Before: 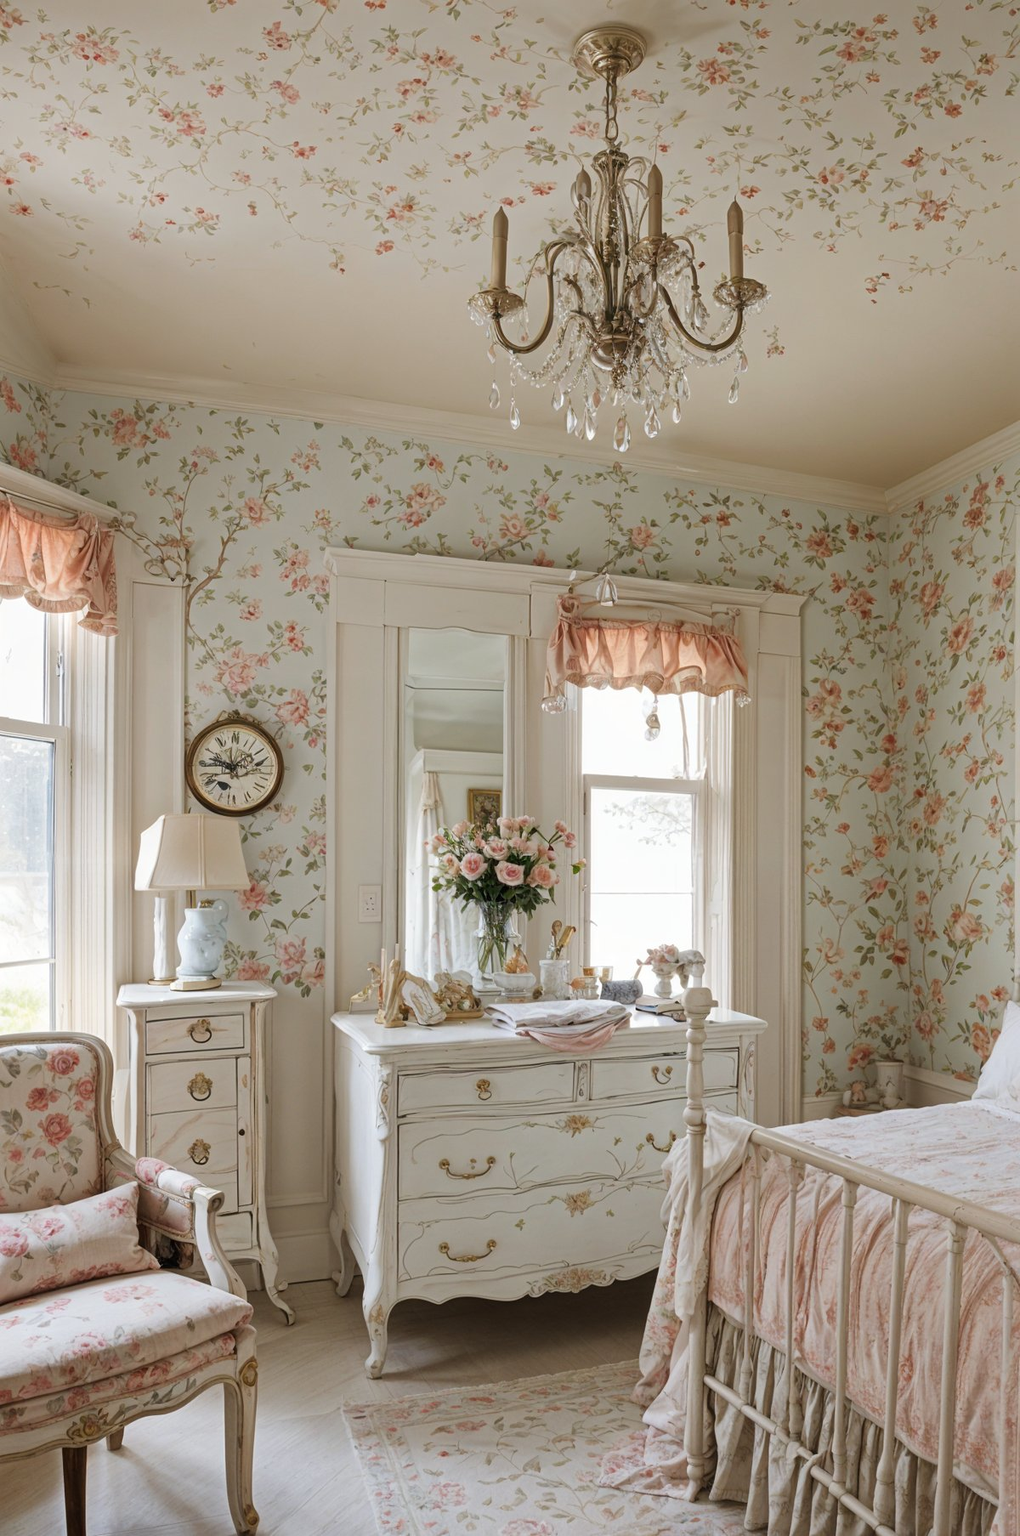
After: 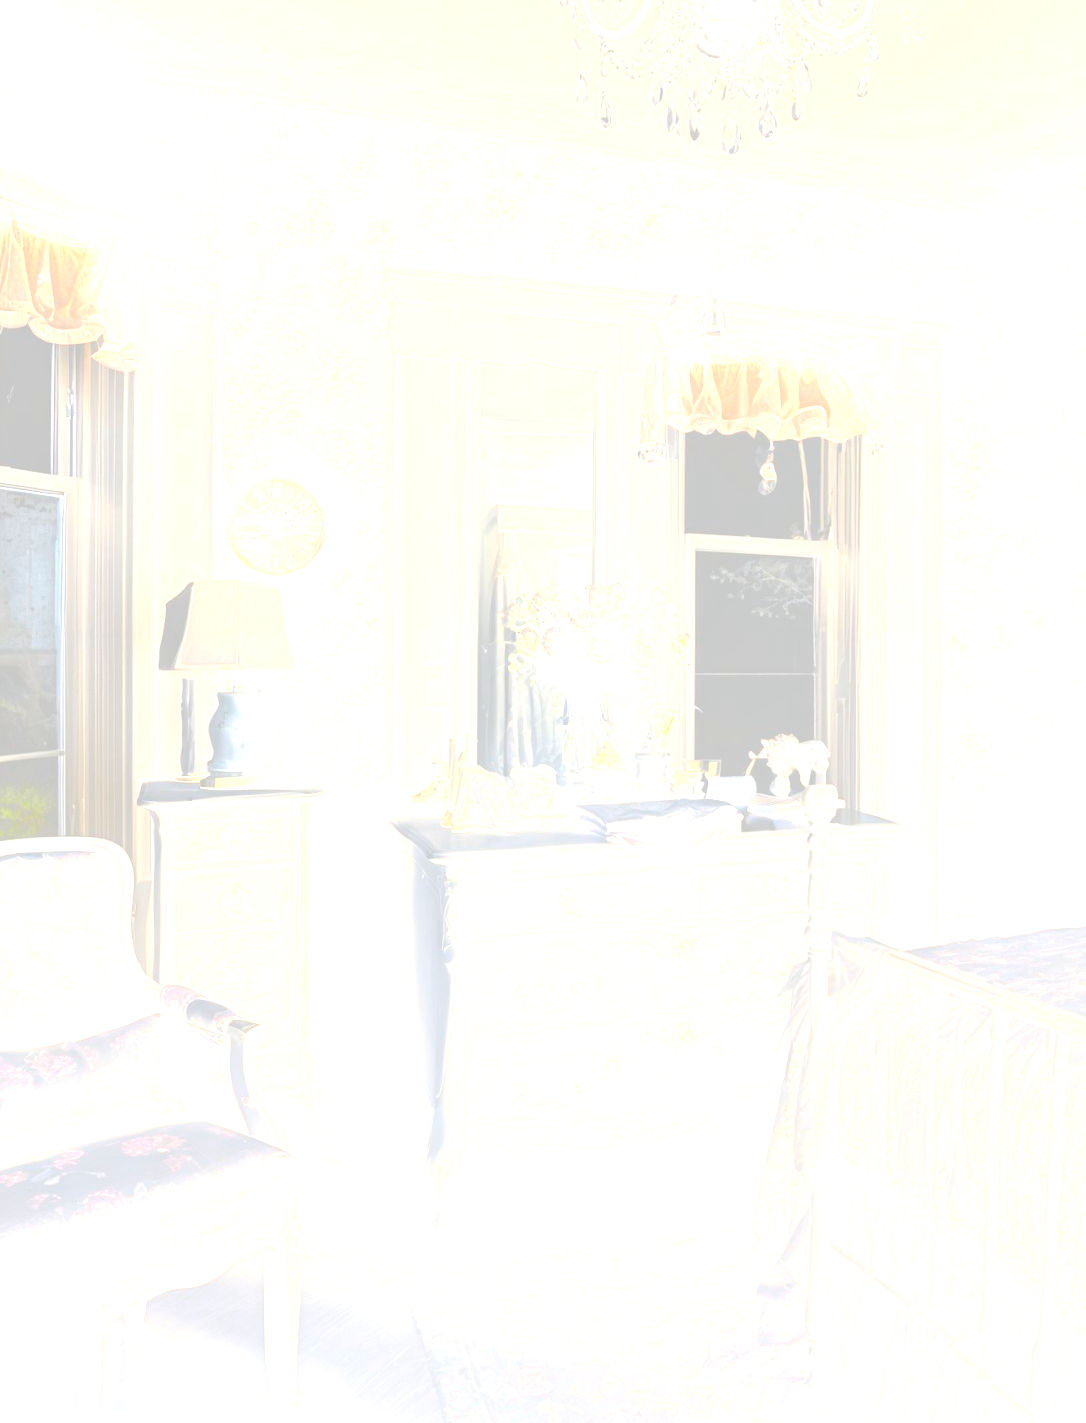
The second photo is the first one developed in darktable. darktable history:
bloom: size 85%, threshold 5%, strength 85%
crop: top 20.916%, right 9.437%, bottom 0.316%
exposure: black level correction 0, exposure 1.1 EV, compensate exposure bias true, compensate highlight preservation false
